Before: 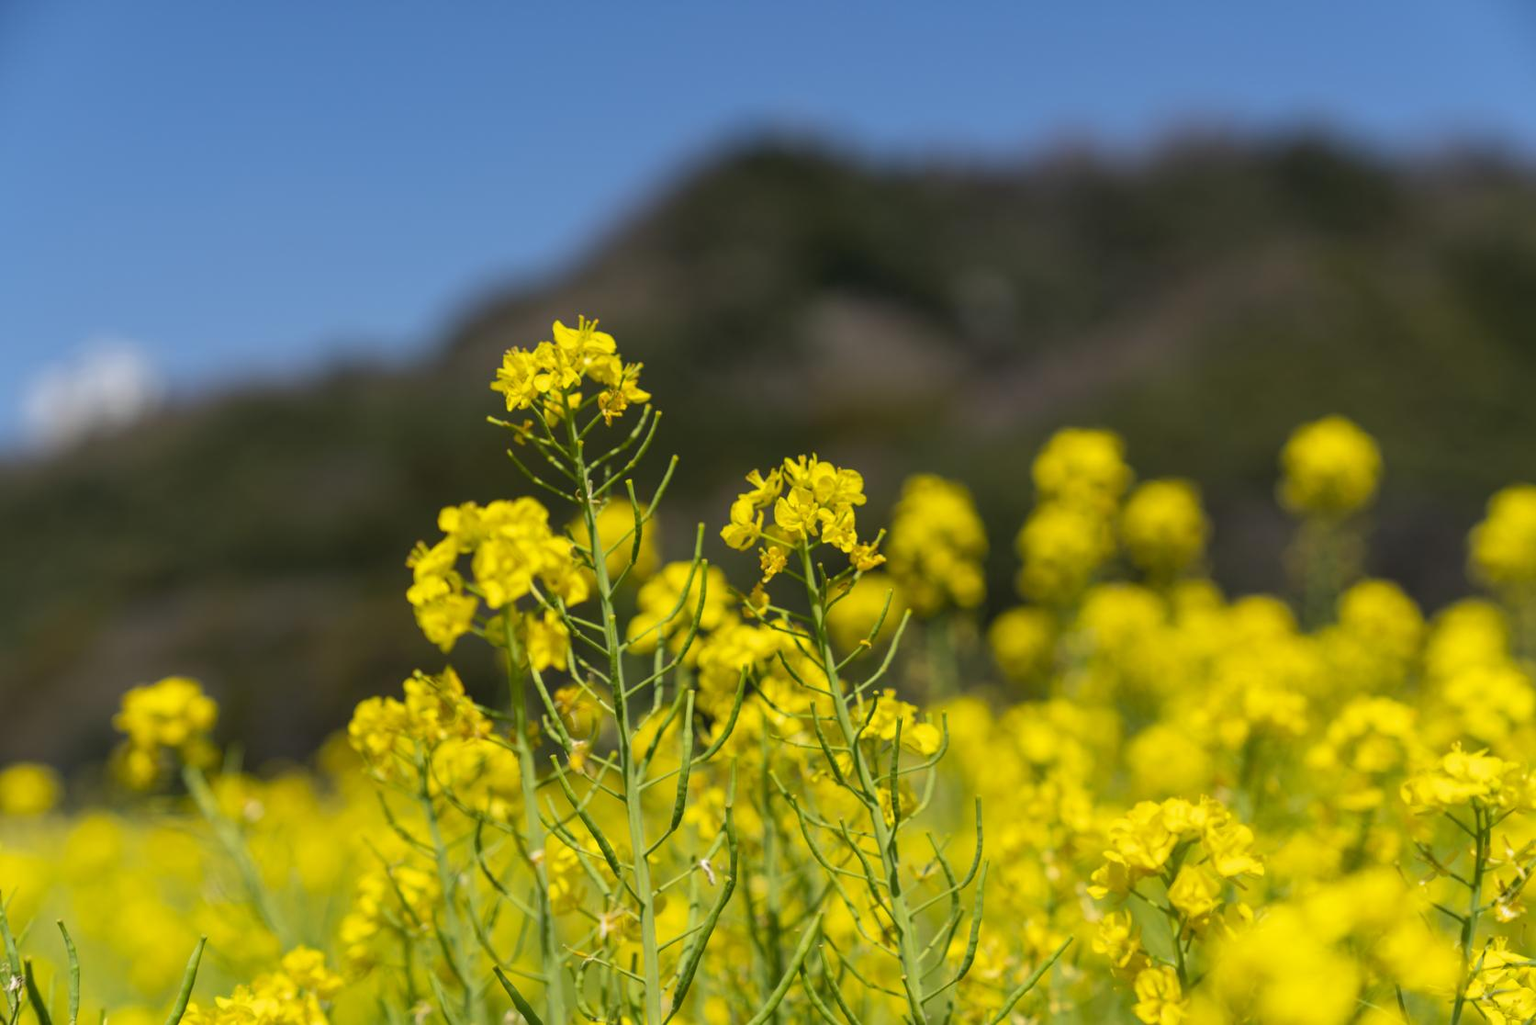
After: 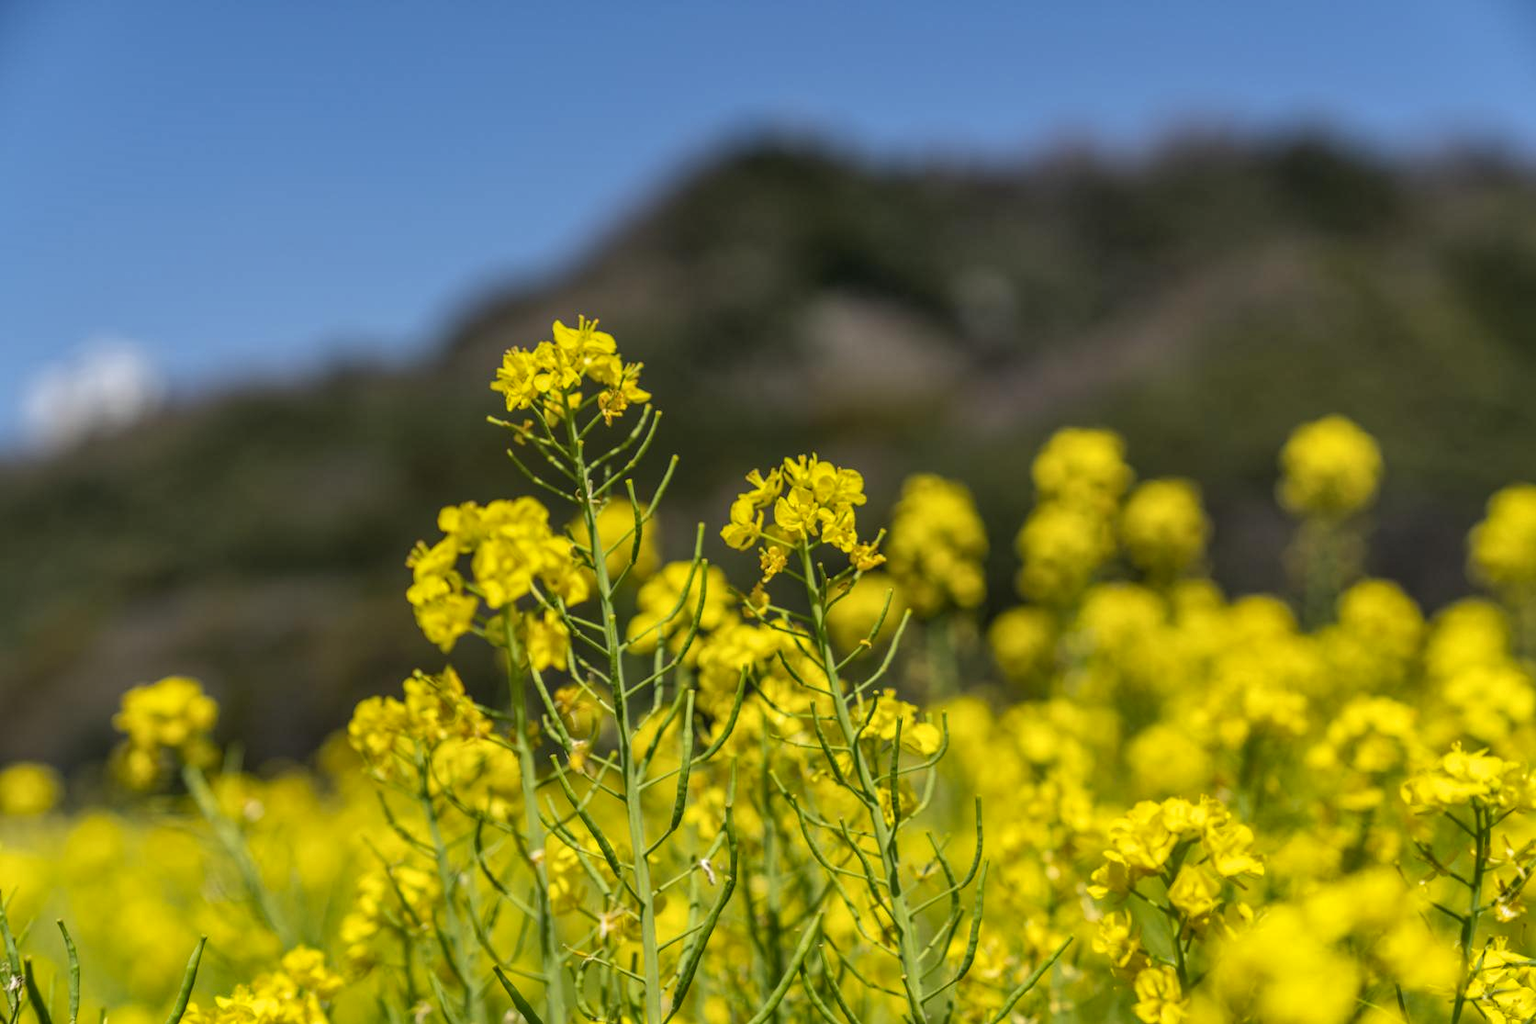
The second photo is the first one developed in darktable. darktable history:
local contrast: highlights 2%, shadows 1%, detail 133%
shadows and highlights: shadows color adjustment 97.66%, soften with gaussian
